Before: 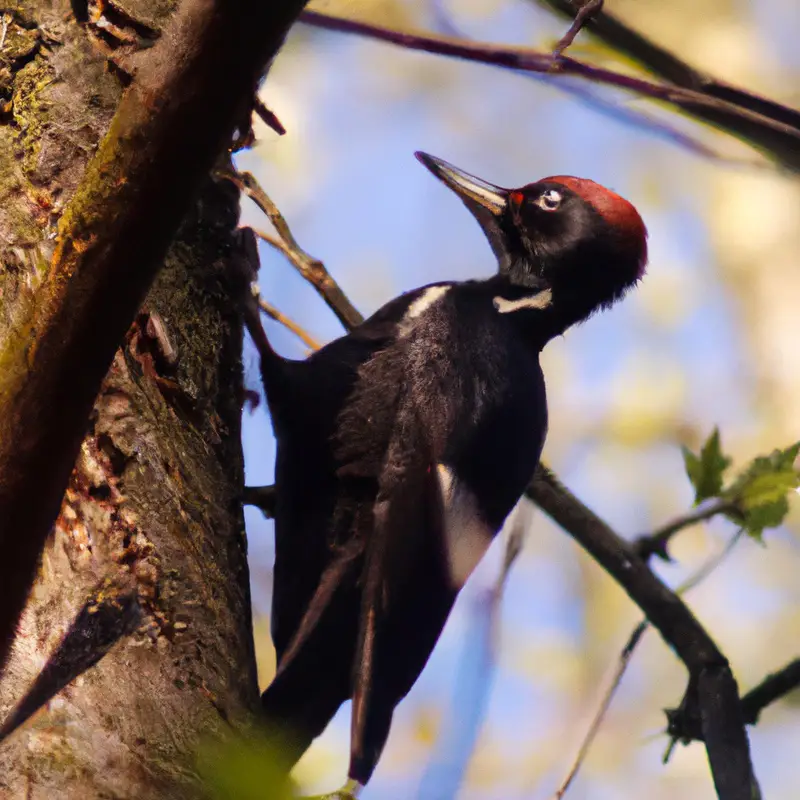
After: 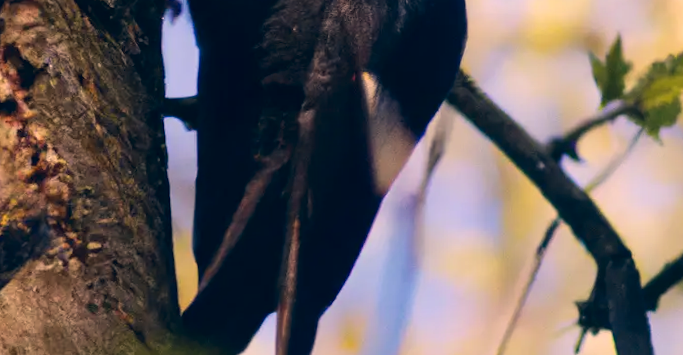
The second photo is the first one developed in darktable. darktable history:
crop and rotate: left 13.306%, top 48.129%, bottom 2.928%
color correction: highlights a* 10.32, highlights b* 14.66, shadows a* -9.59, shadows b* -15.02
rotate and perspective: rotation -0.013°, lens shift (vertical) -0.027, lens shift (horizontal) 0.178, crop left 0.016, crop right 0.989, crop top 0.082, crop bottom 0.918
